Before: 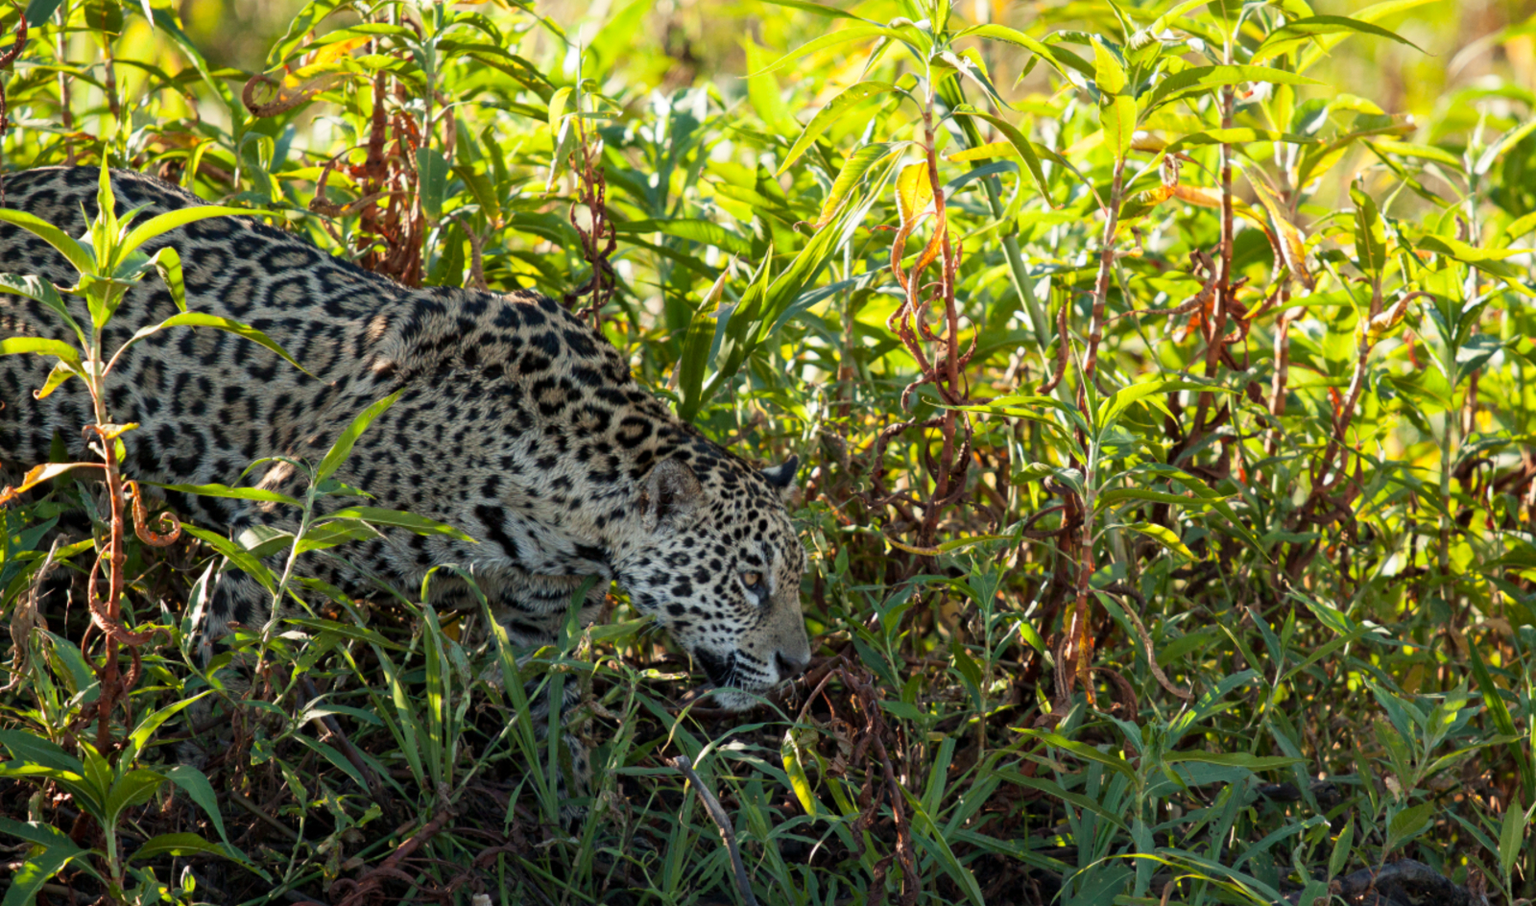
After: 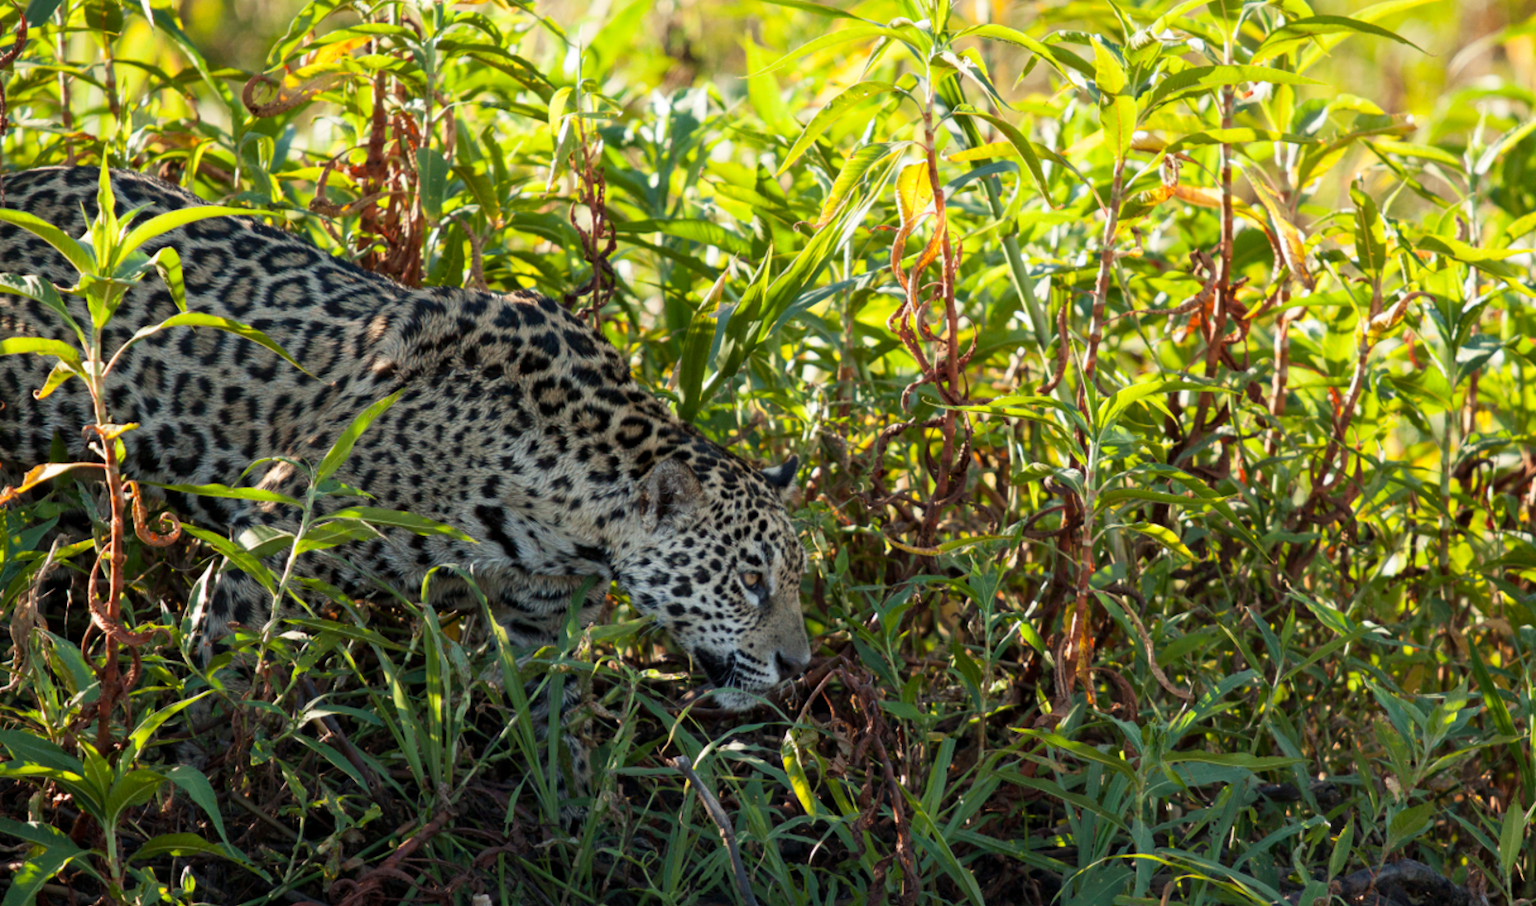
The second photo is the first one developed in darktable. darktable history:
sharpen: radius 2.924, amount 0.864, threshold 47.446
